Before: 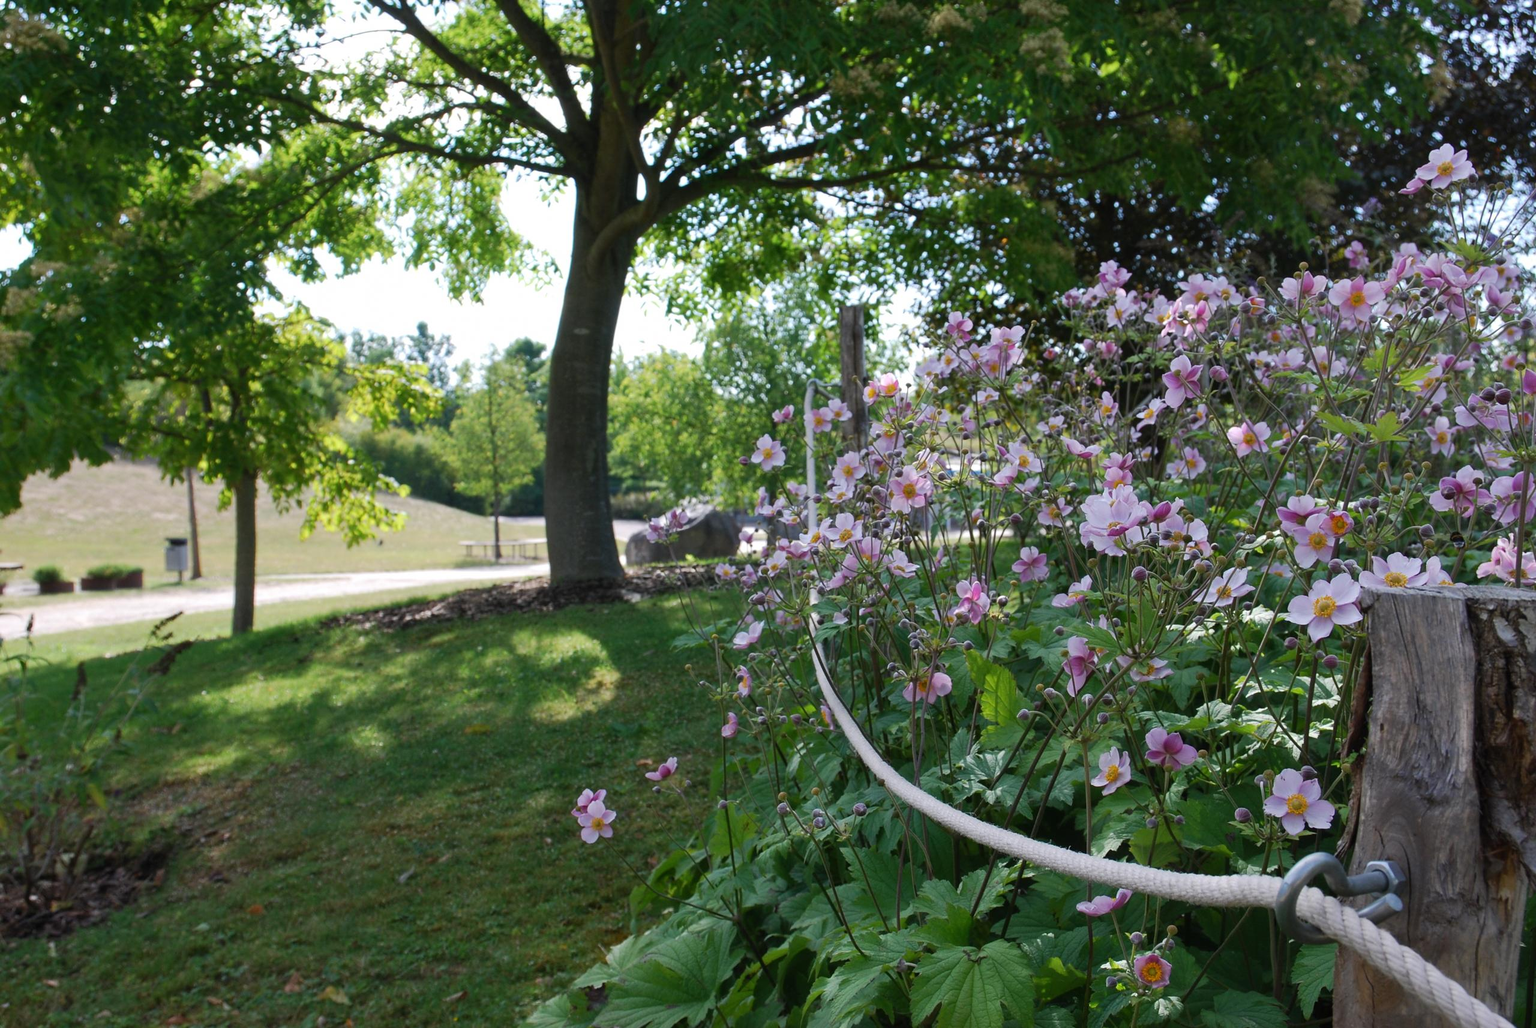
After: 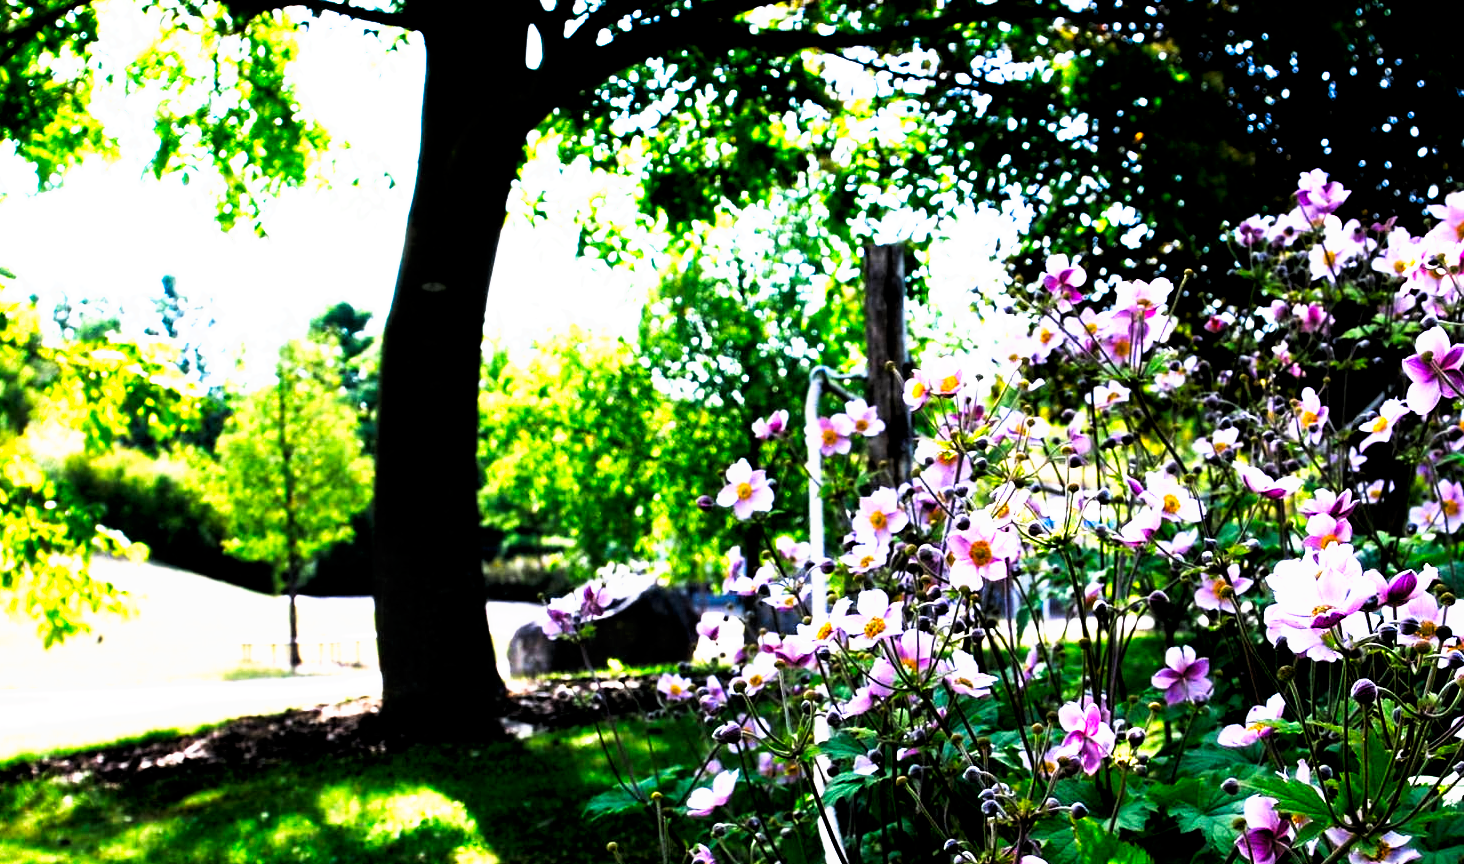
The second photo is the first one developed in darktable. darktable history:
crop: left 20.932%, top 15.471%, right 21.848%, bottom 34.081%
white balance: red 1.004, blue 1.024
tone curve: curves: ch0 [(0, 0) (0.003, 0) (0.011, 0) (0.025, 0) (0.044, 0.001) (0.069, 0.003) (0.1, 0.003) (0.136, 0.006) (0.177, 0.014) (0.224, 0.056) (0.277, 0.128) (0.335, 0.218) (0.399, 0.346) (0.468, 0.512) (0.543, 0.713) (0.623, 0.898) (0.709, 0.987) (0.801, 0.99) (0.898, 0.99) (1, 1)], preserve colors none
rgb levels: levels [[0.029, 0.461, 0.922], [0, 0.5, 1], [0, 0.5, 1]]
